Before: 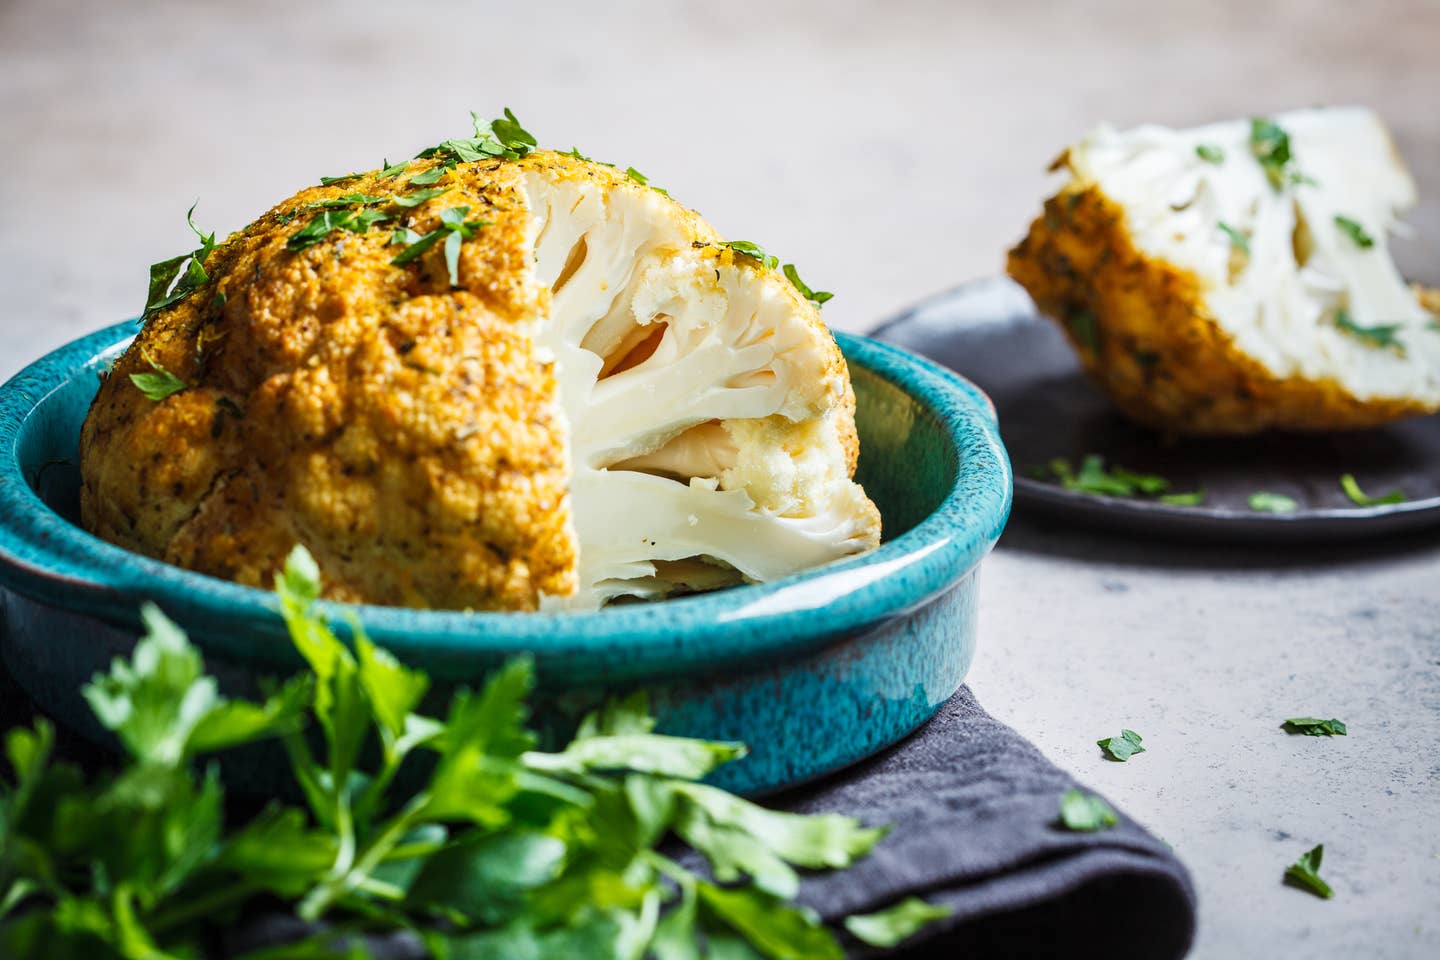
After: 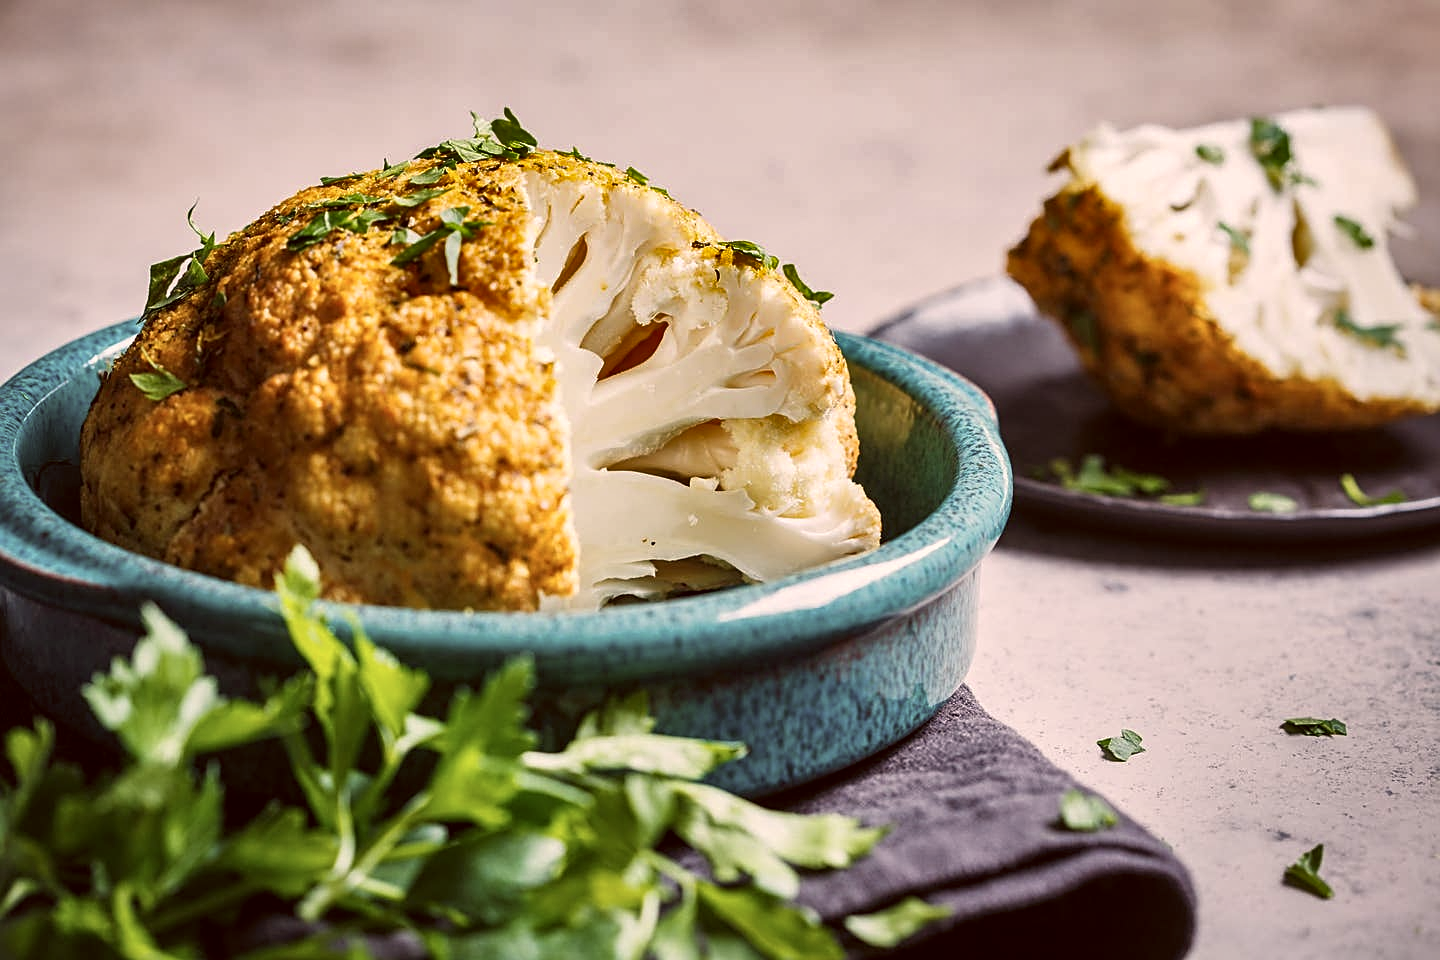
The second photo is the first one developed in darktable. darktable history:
shadows and highlights: radius 108.52, shadows 23.73, highlights -59.32, low approximation 0.01, soften with gaussian
color correction: highlights a* 10.21, highlights b* 9.79, shadows a* 8.61, shadows b* 7.88, saturation 0.8
sharpen: on, module defaults
